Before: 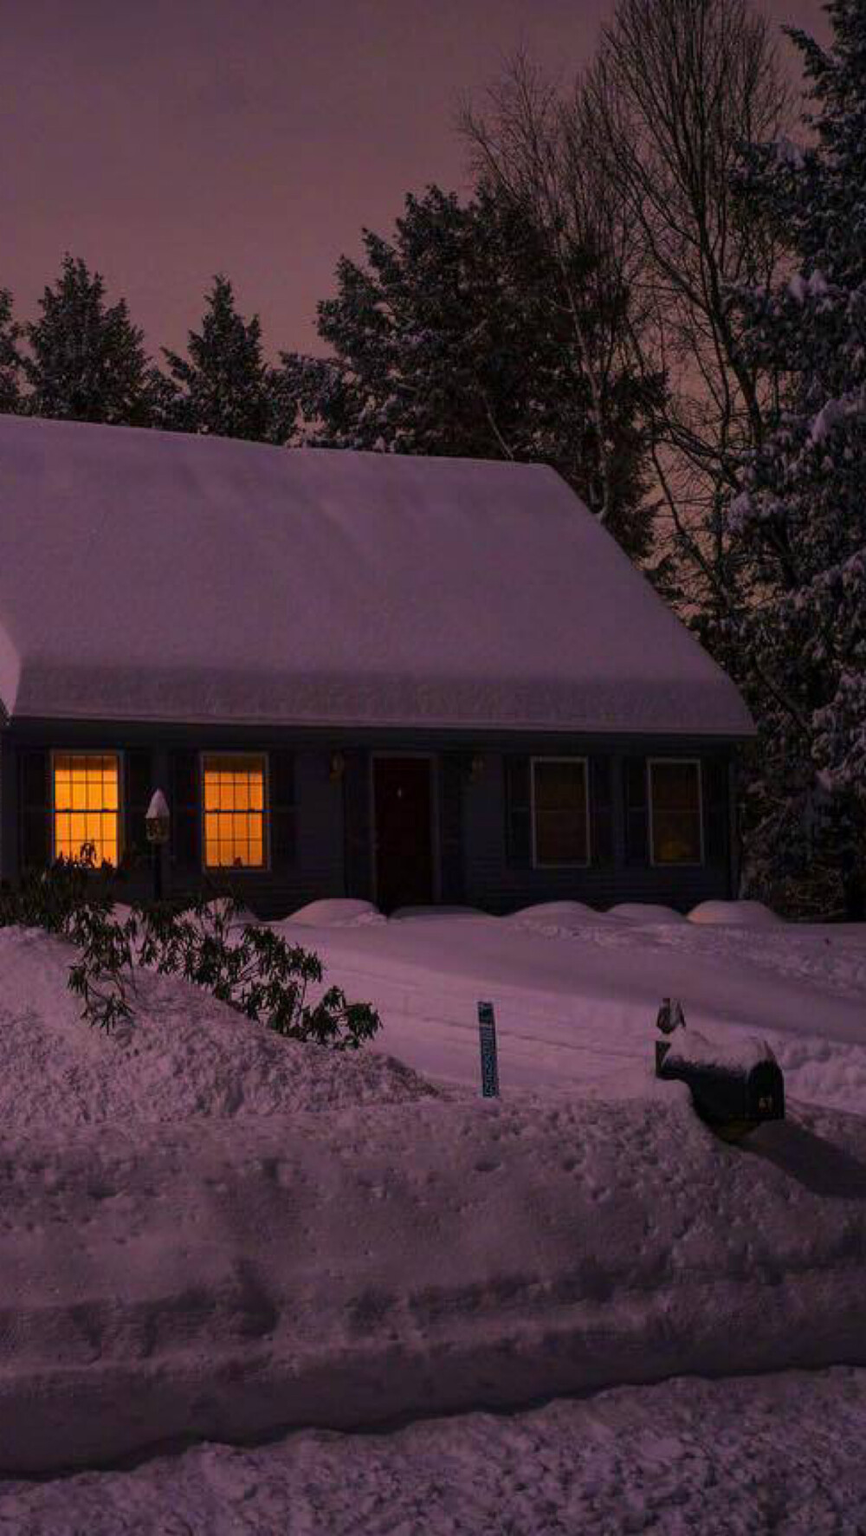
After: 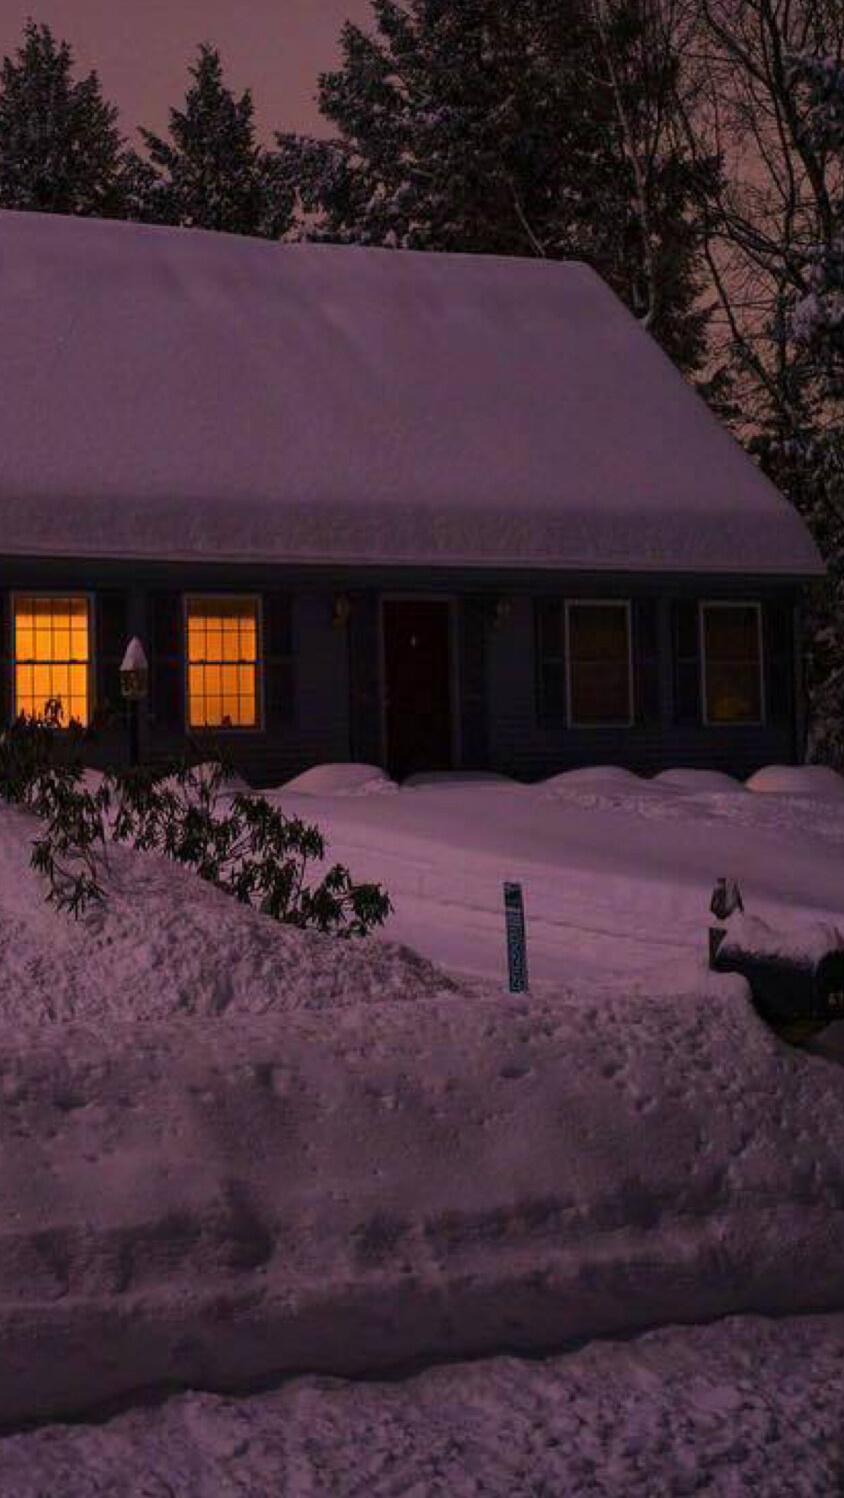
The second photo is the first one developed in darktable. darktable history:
crop and rotate: left 4.842%, top 15.51%, right 10.668%
